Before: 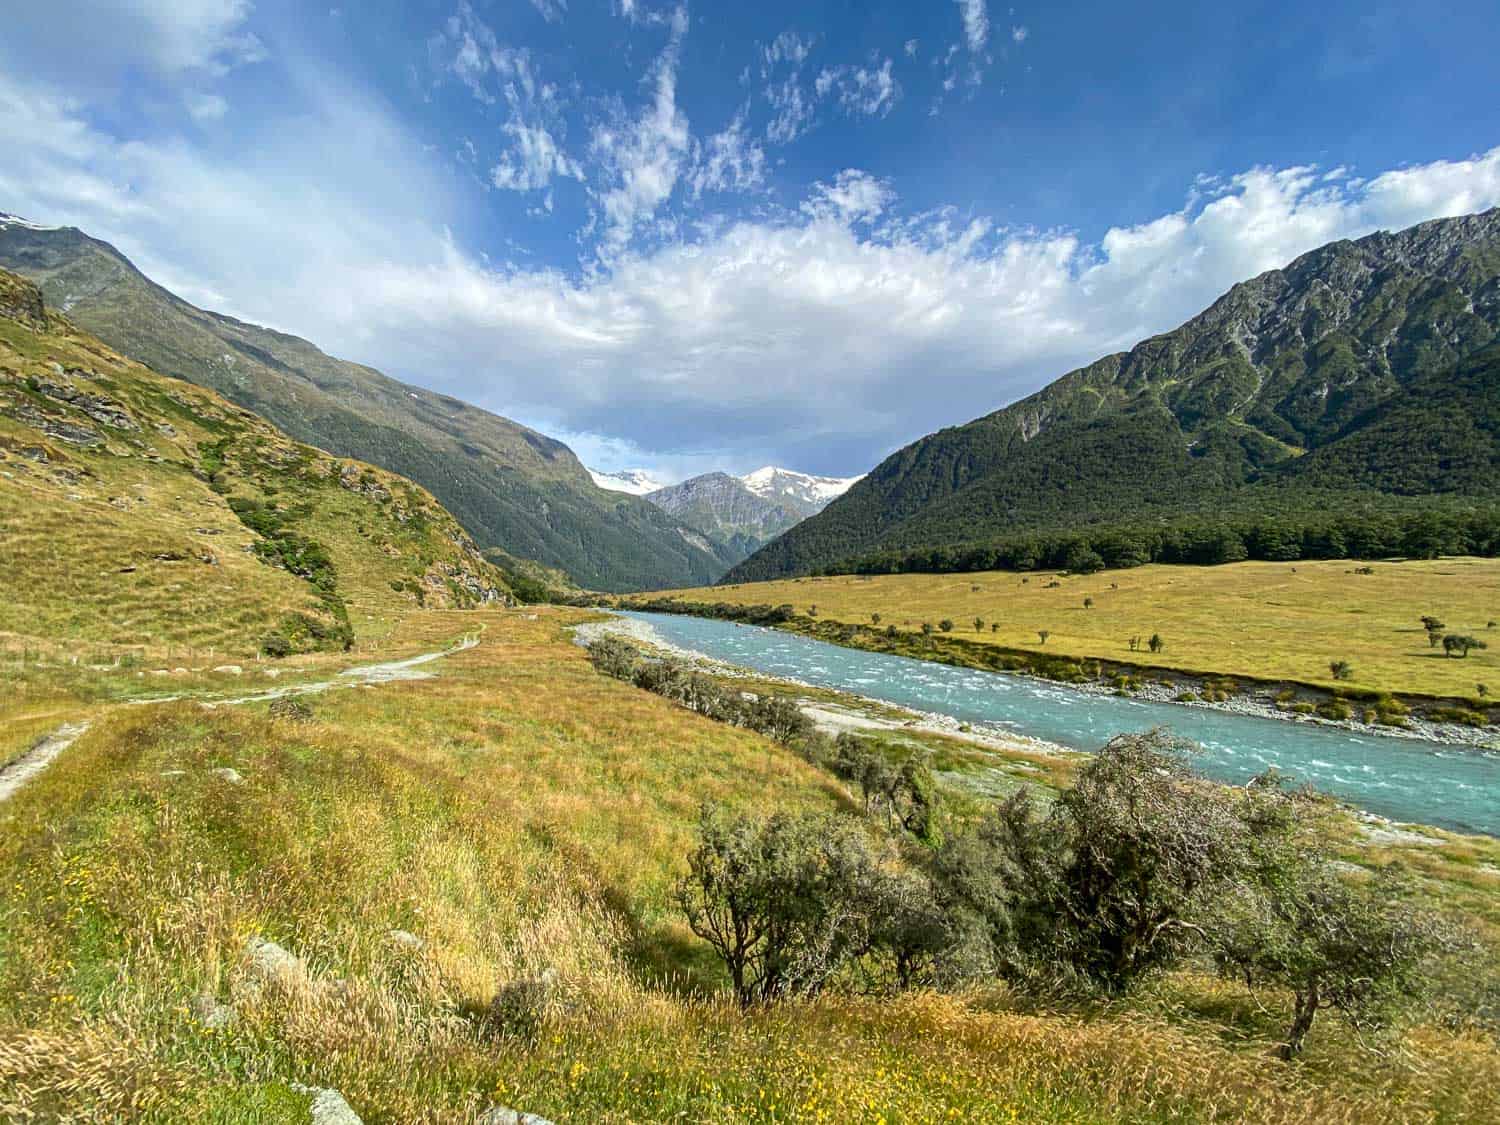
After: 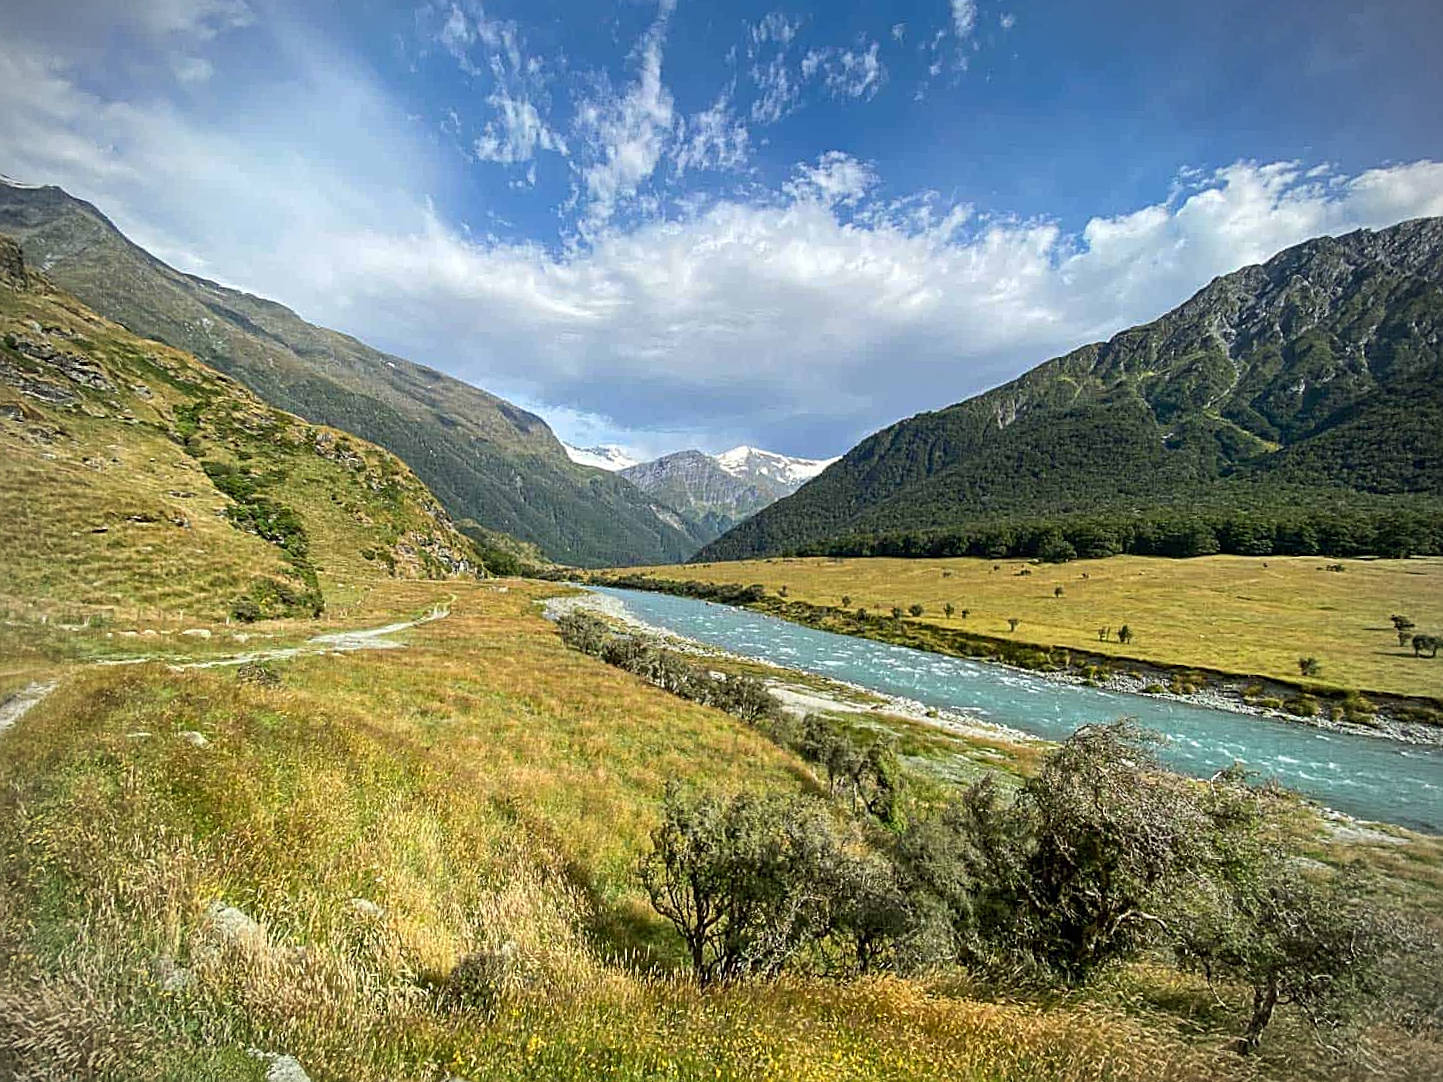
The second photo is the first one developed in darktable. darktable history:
vignetting: on, module defaults
crop and rotate: angle -1.7°
sharpen: on, module defaults
